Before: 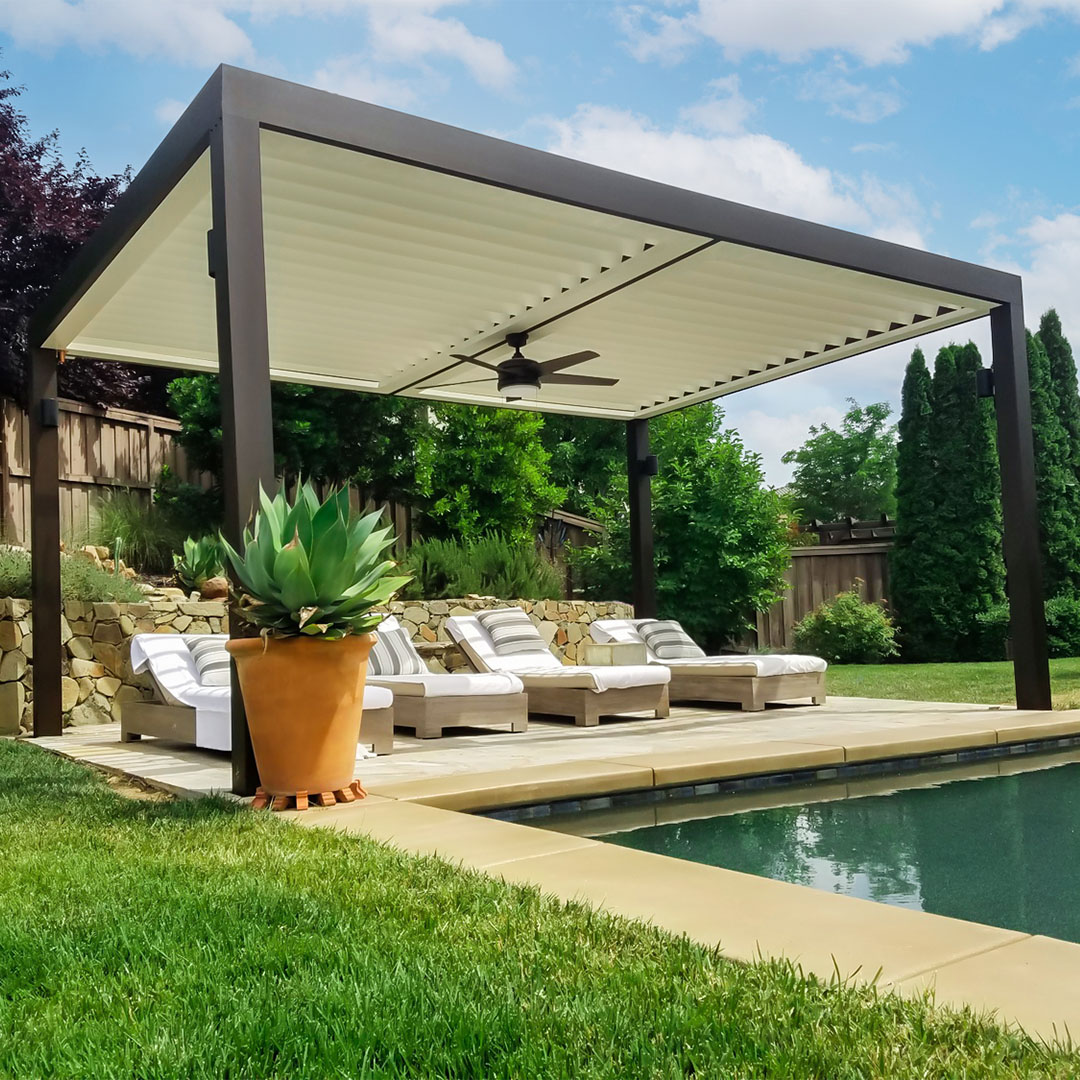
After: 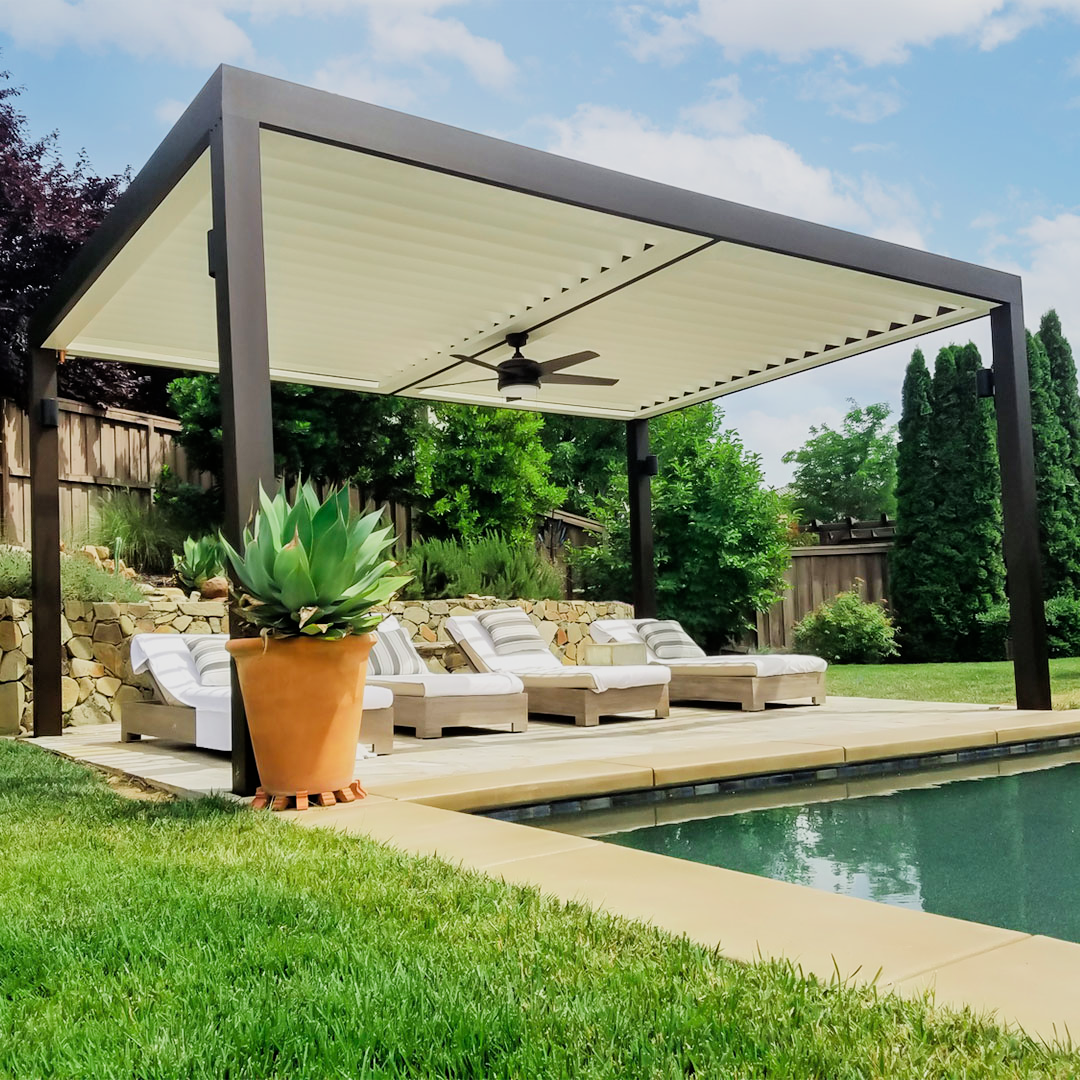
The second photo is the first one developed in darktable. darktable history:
filmic rgb: black relative exposure -7.65 EV, white relative exposure 4.56 EV, hardness 3.61
exposure: exposure 0.6 EV, compensate highlight preservation false
